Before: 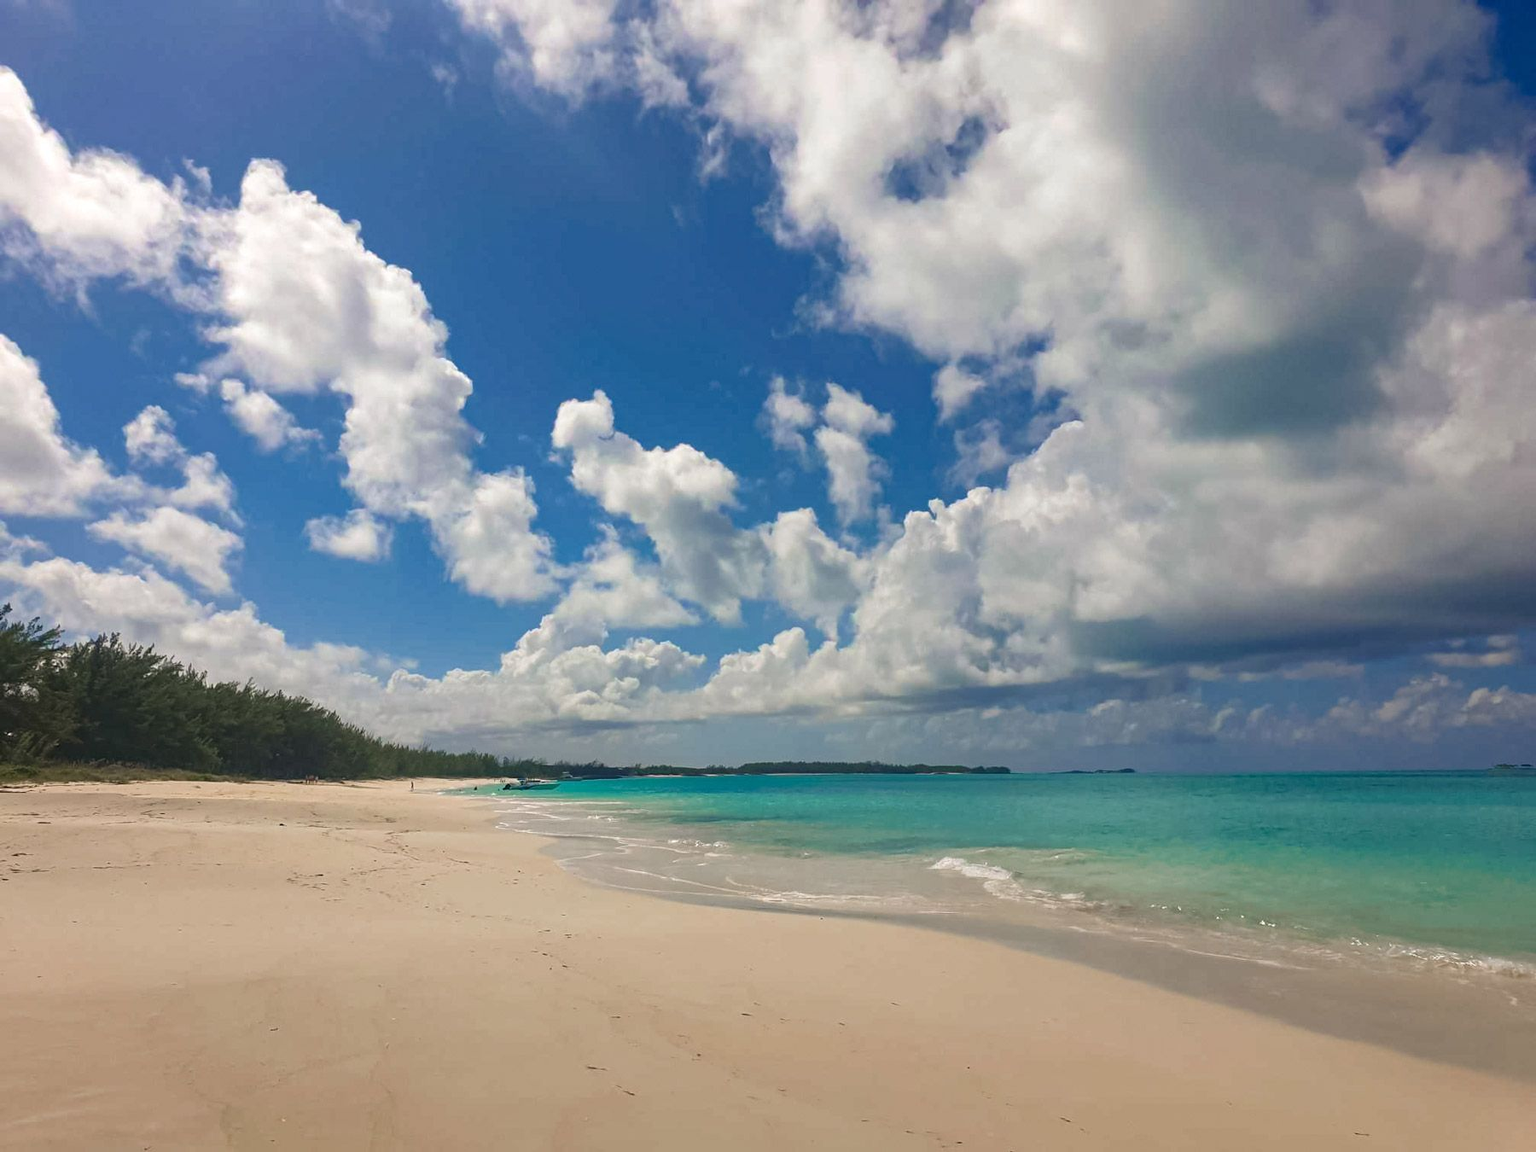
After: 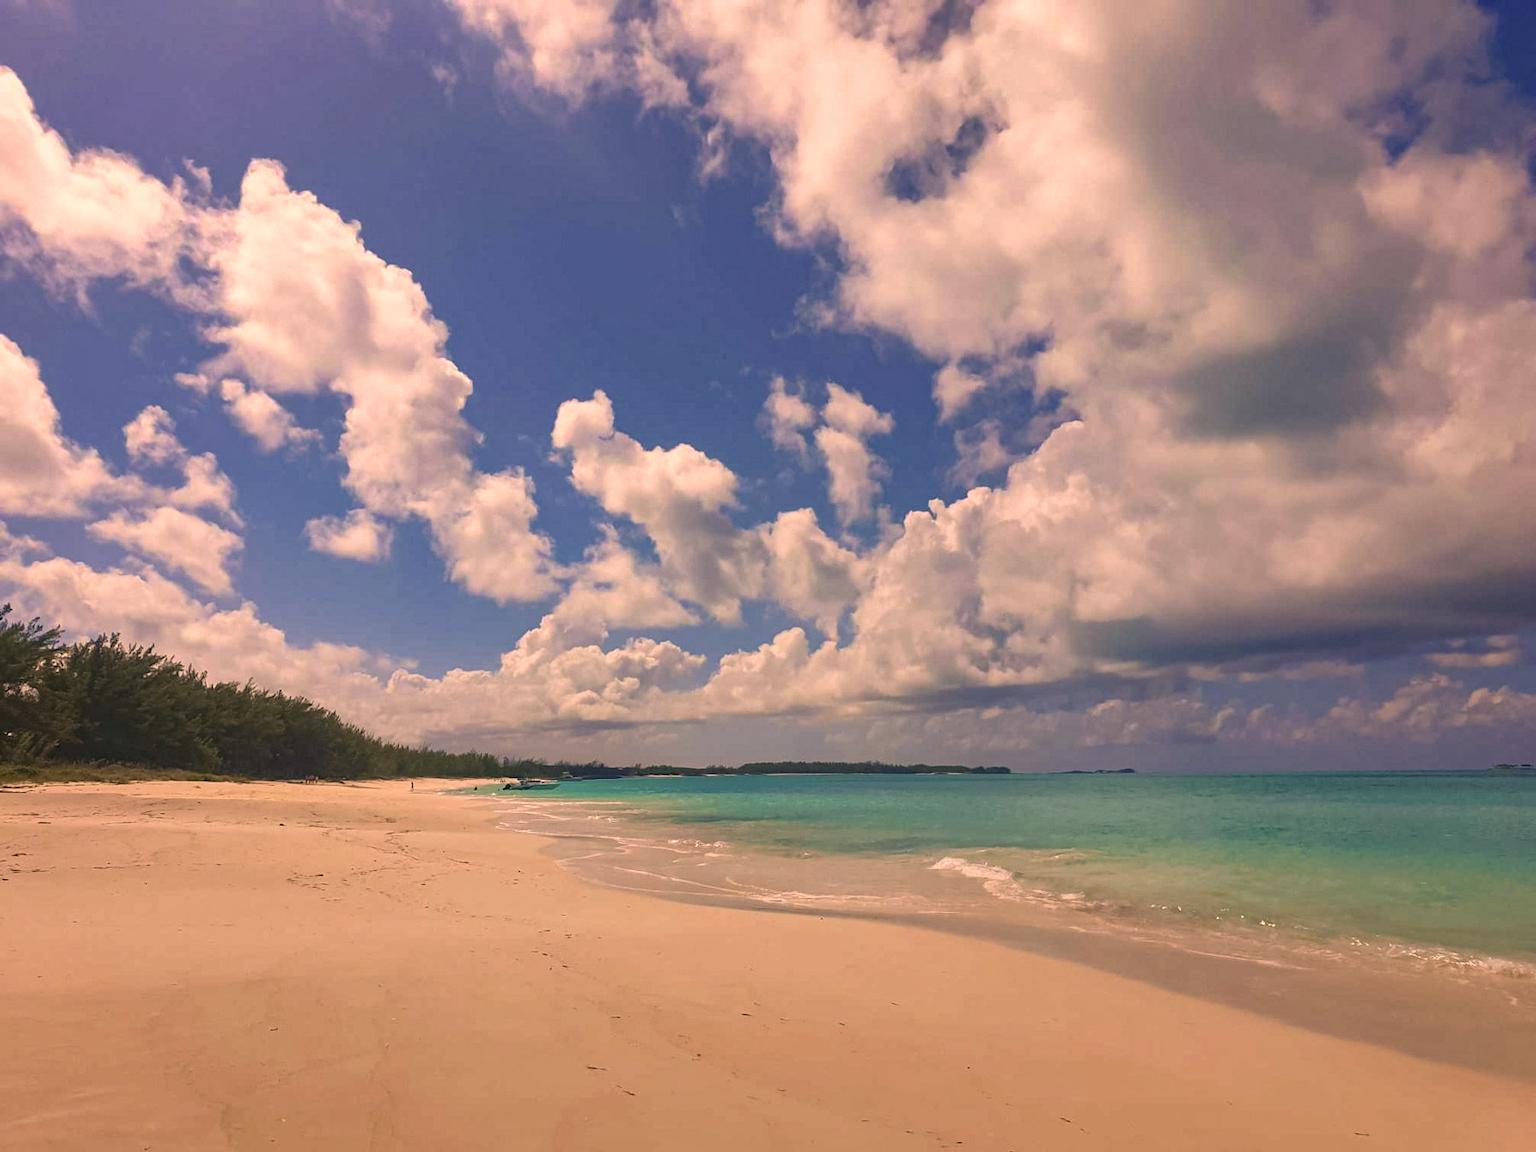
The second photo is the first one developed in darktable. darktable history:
color correction: highlights a* 20.92, highlights b* 19.85
shadows and highlights: shadows 34.45, highlights -35.12, soften with gaussian
